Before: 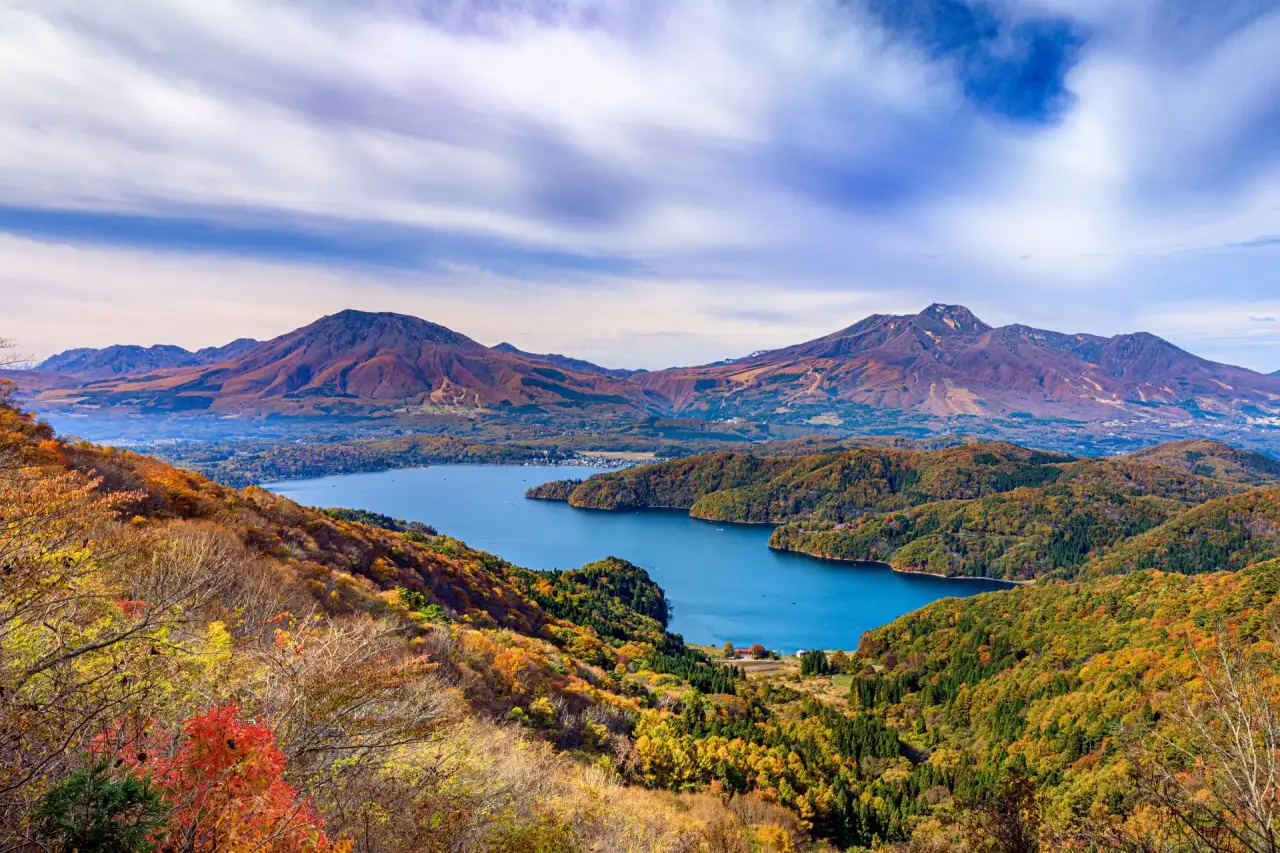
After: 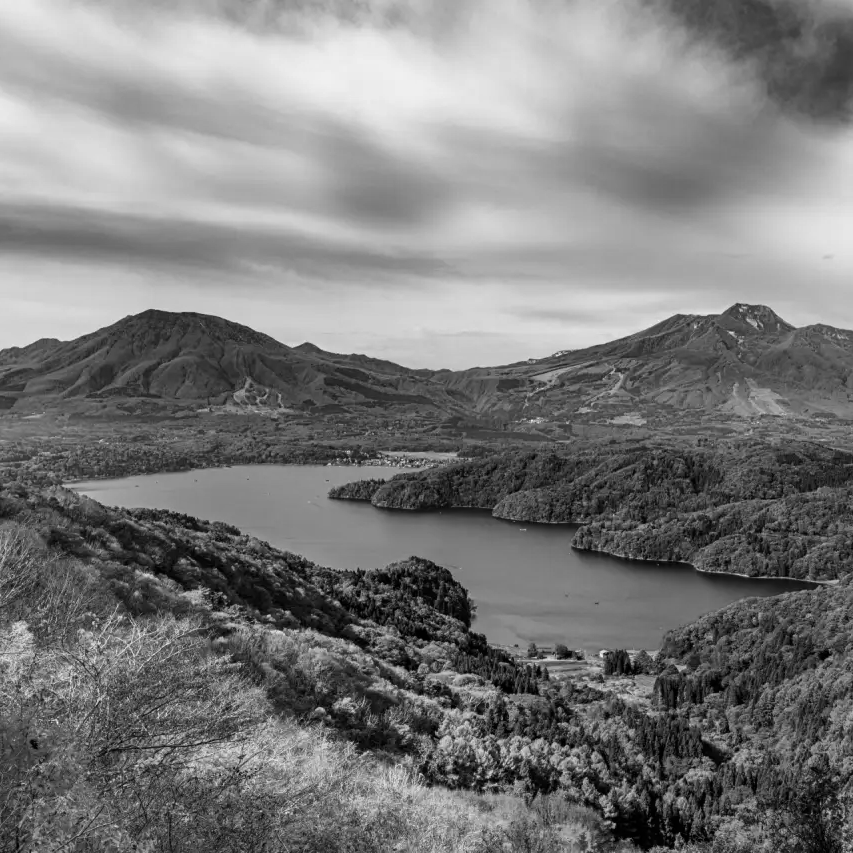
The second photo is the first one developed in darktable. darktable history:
crop and rotate: left 15.446%, right 17.836%
monochrome: a 32, b 64, size 2.3
contrast brightness saturation: brightness -0.09
tone equalizer: on, module defaults
